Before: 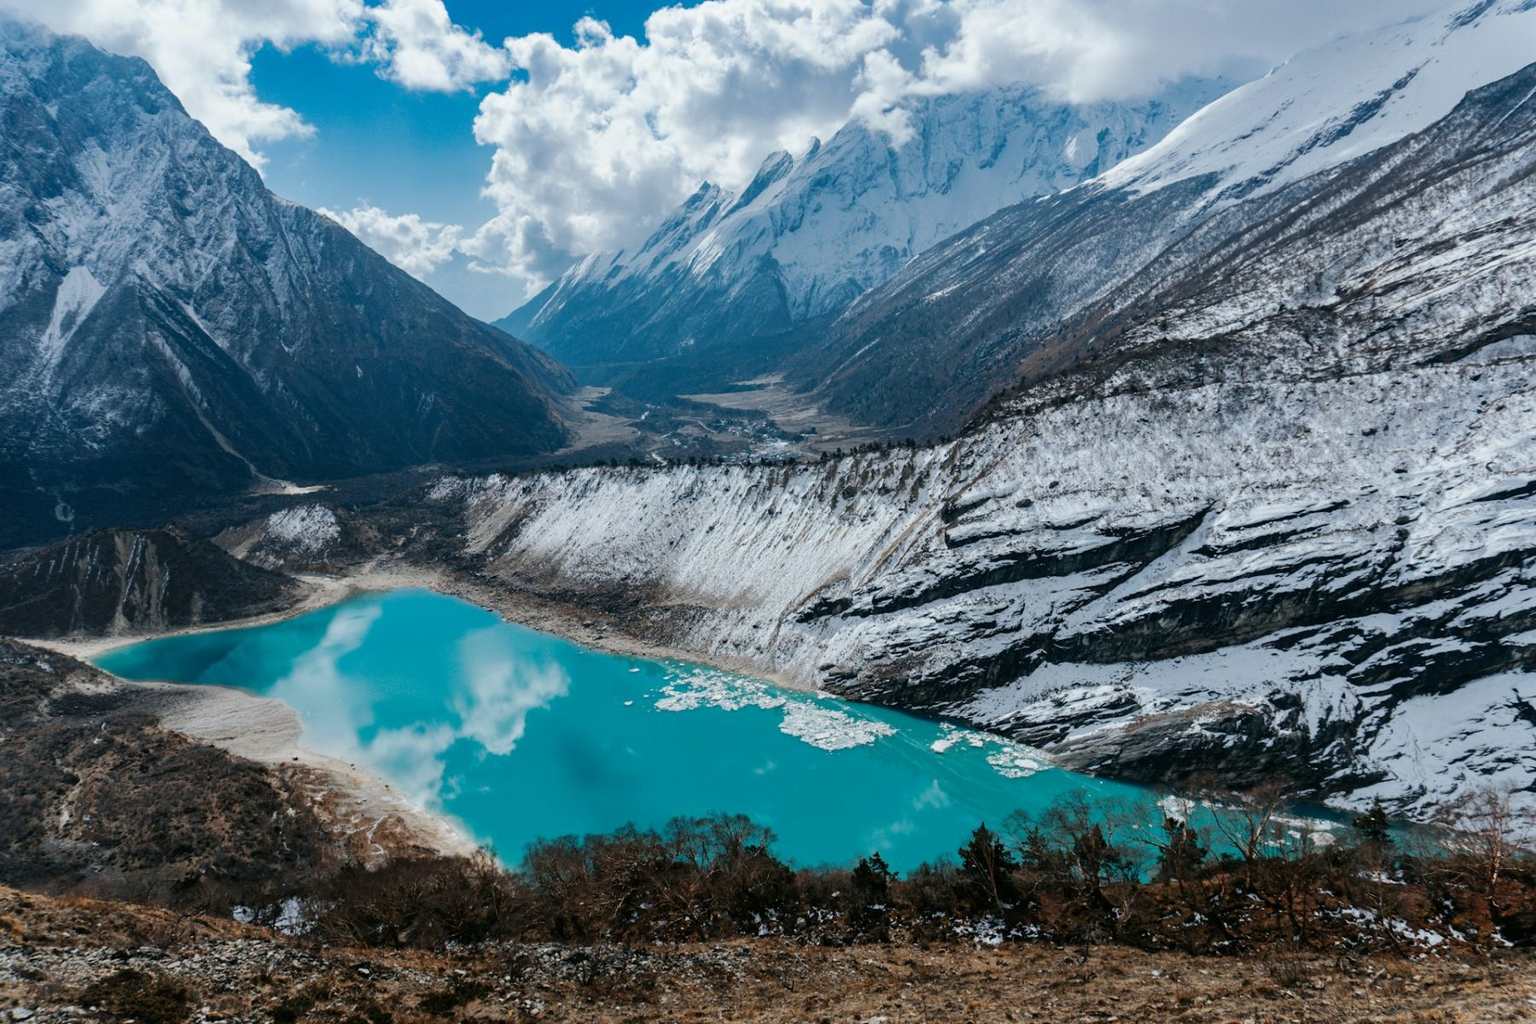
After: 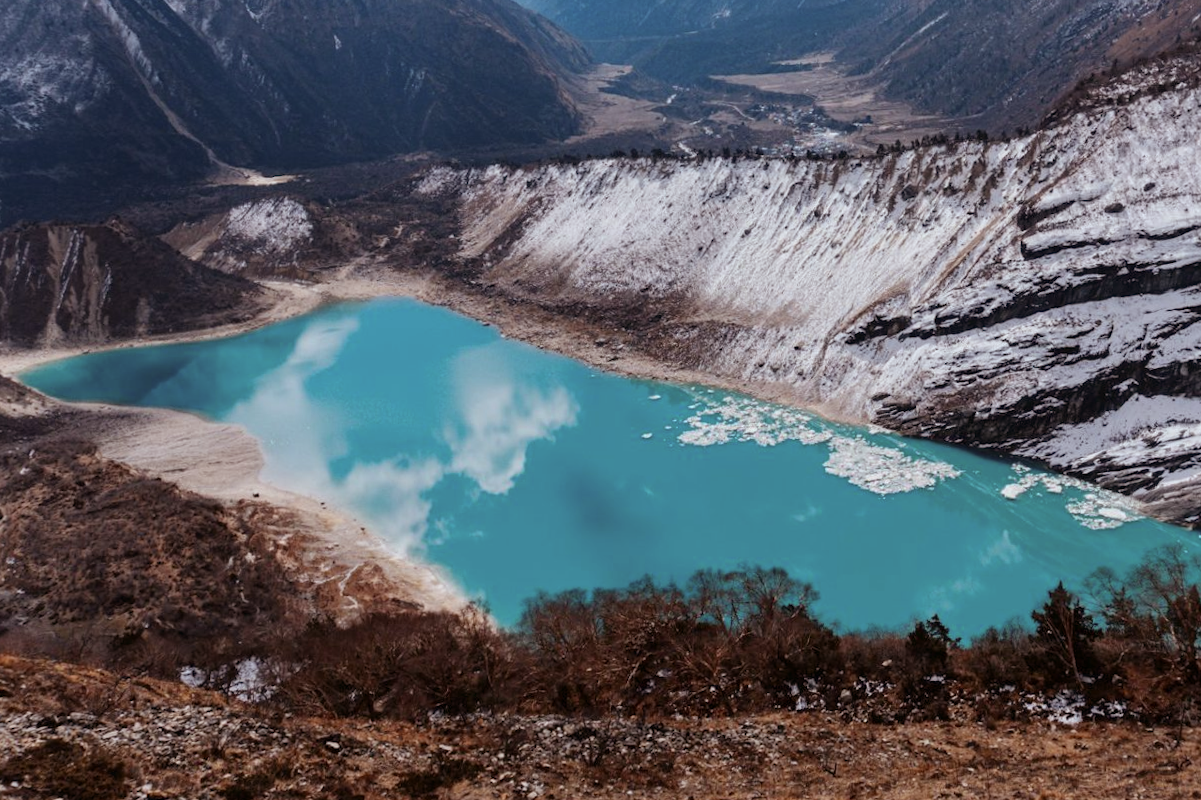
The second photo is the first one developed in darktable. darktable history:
crop and rotate: angle -0.82°, left 3.85%, top 31.828%, right 27.992%
rgb levels: mode RGB, independent channels, levels [[0, 0.474, 1], [0, 0.5, 1], [0, 0.5, 1]]
